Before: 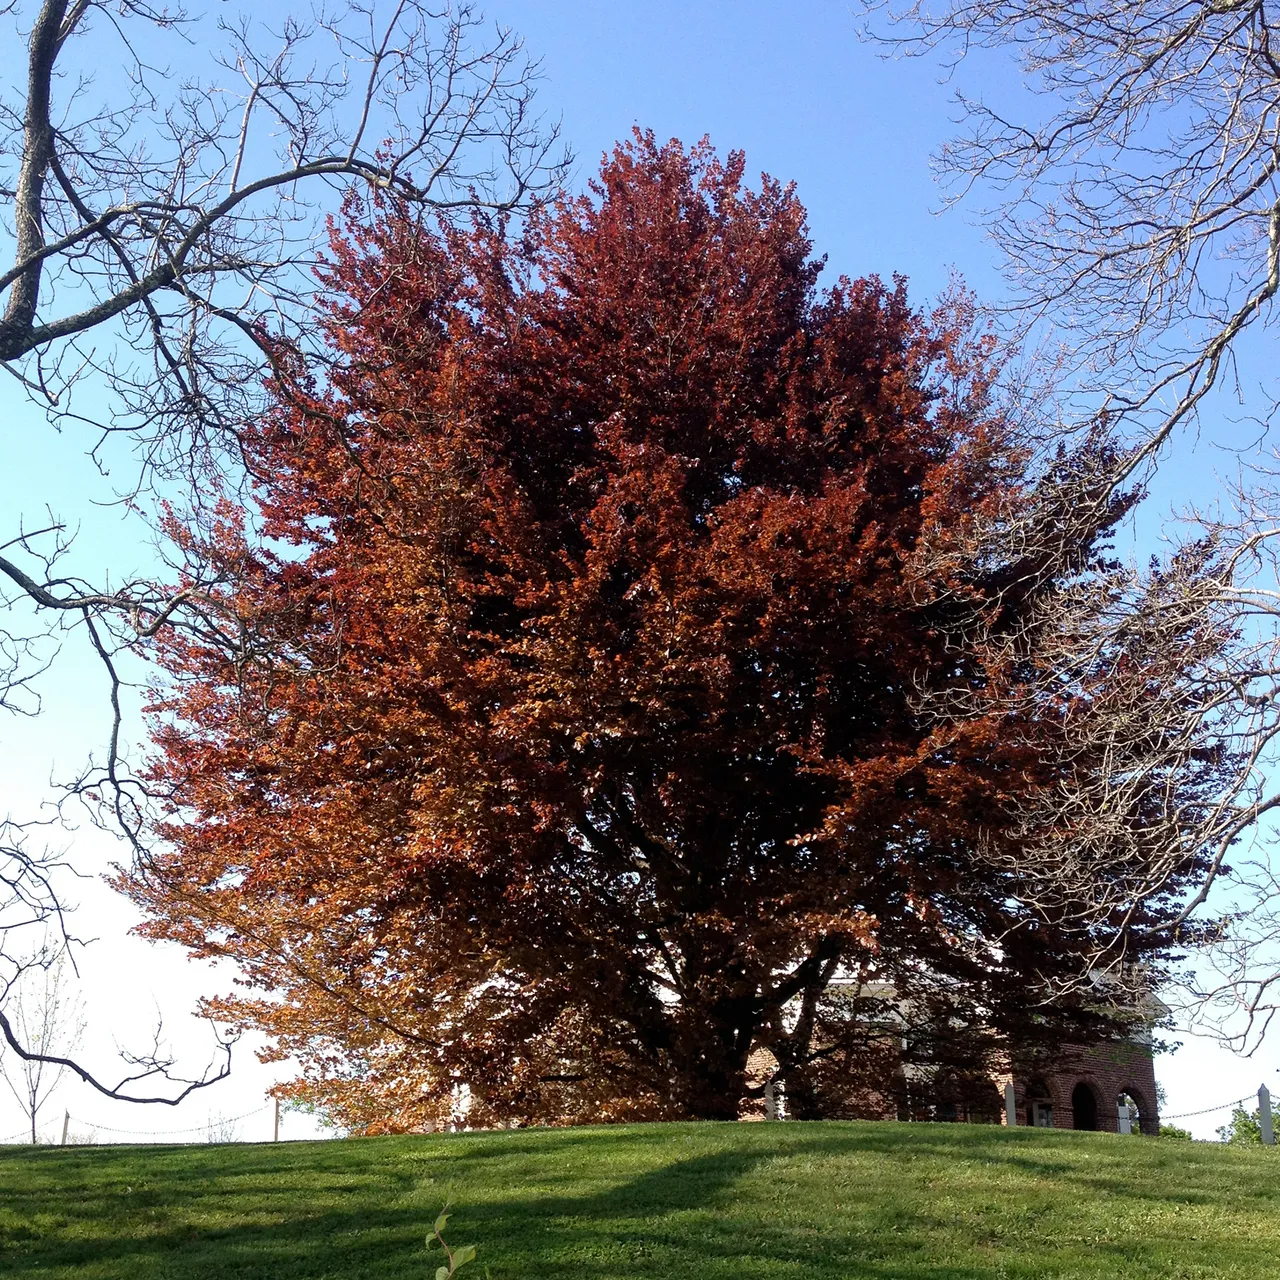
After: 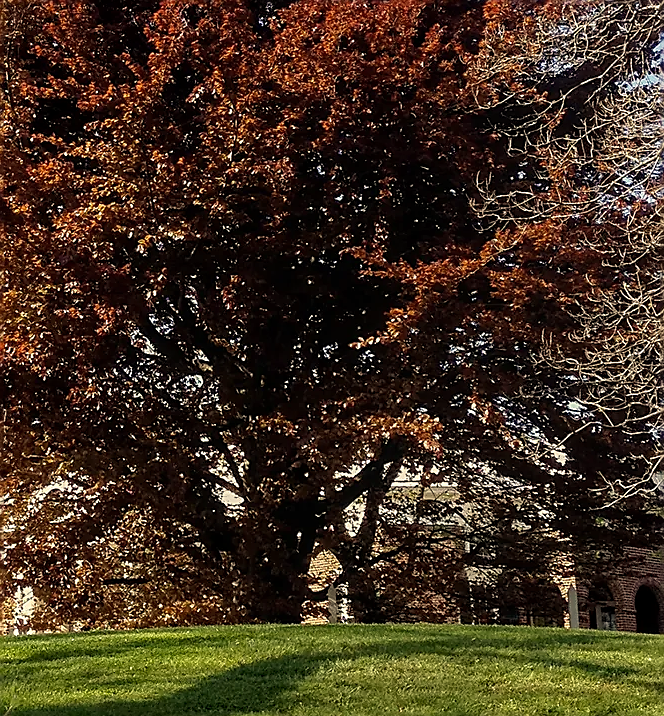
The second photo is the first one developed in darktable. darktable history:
color correction: highlights a* 1.28, highlights b* 17.82
crop: left 34.196%, top 38.829%, right 13.914%, bottom 5.2%
sharpen: radius 1.422, amount 1.24, threshold 0.816
local contrast: on, module defaults
